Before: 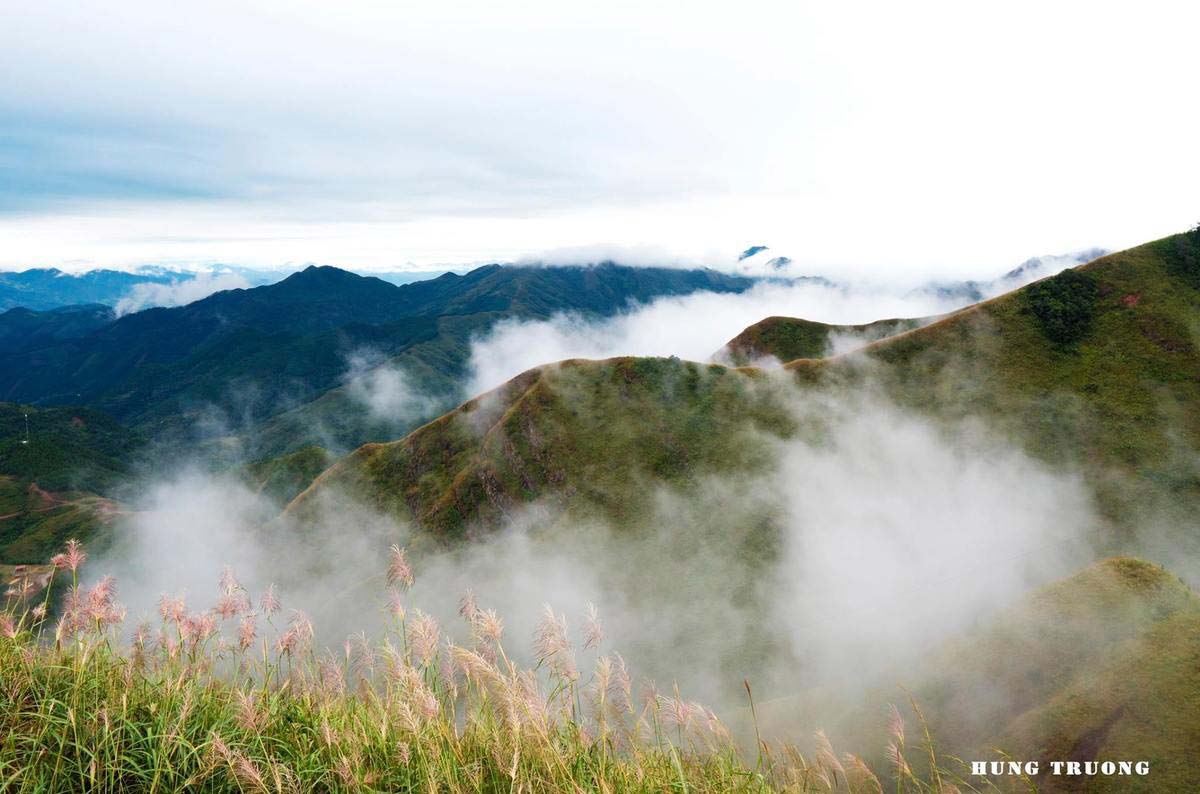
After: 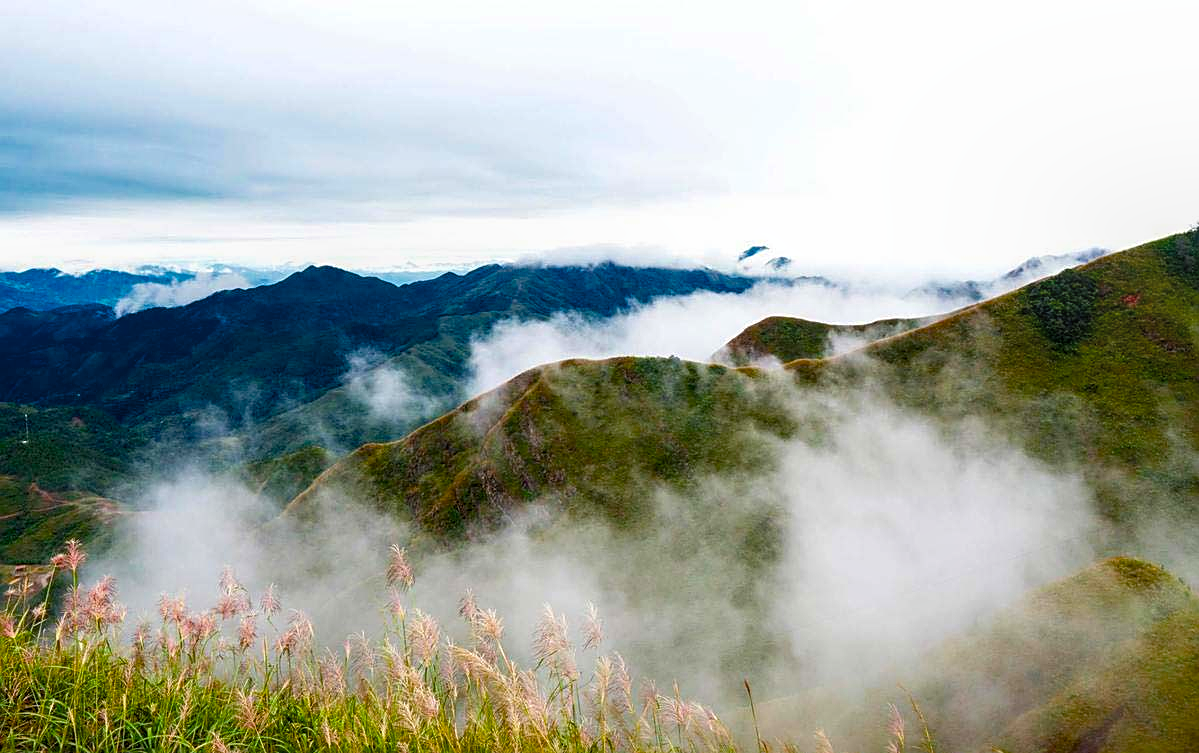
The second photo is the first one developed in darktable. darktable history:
local contrast: on, module defaults
color zones: curves: ch1 [(0.239, 0.552) (0.75, 0.5)]; ch2 [(0.25, 0.462) (0.749, 0.457)], mix -122.68%
sharpen: amount 0.492
color balance rgb: perceptual saturation grading › global saturation 29.808%, saturation formula JzAzBz (2021)
crop and rotate: top 0.009%, bottom 5.032%
